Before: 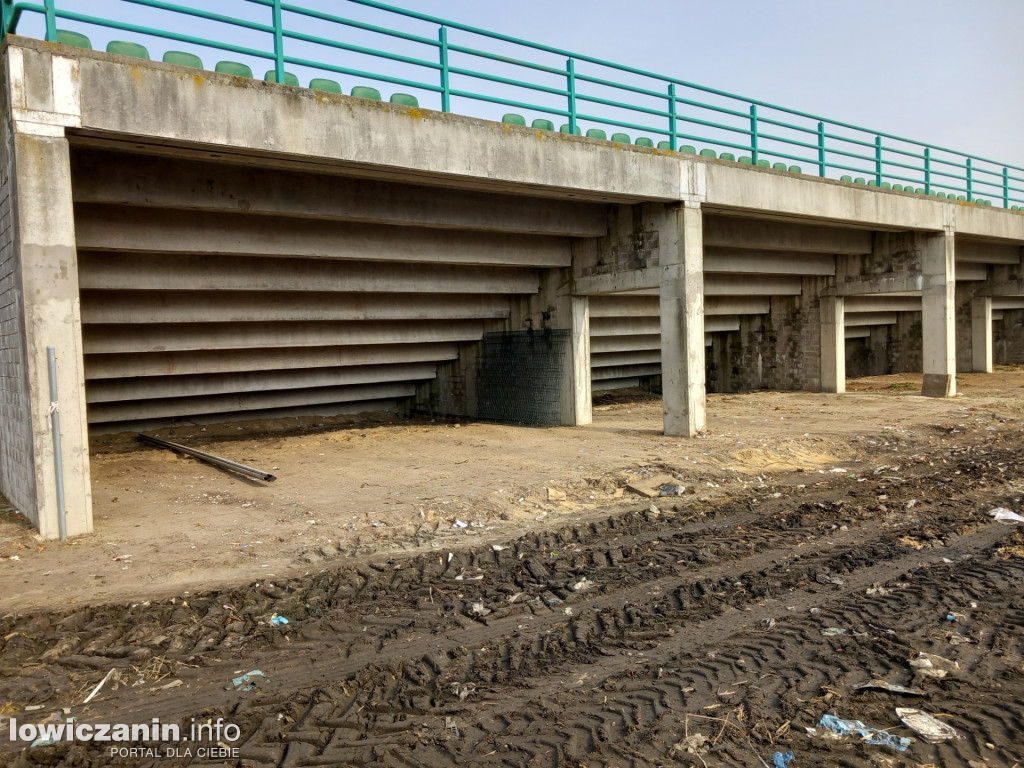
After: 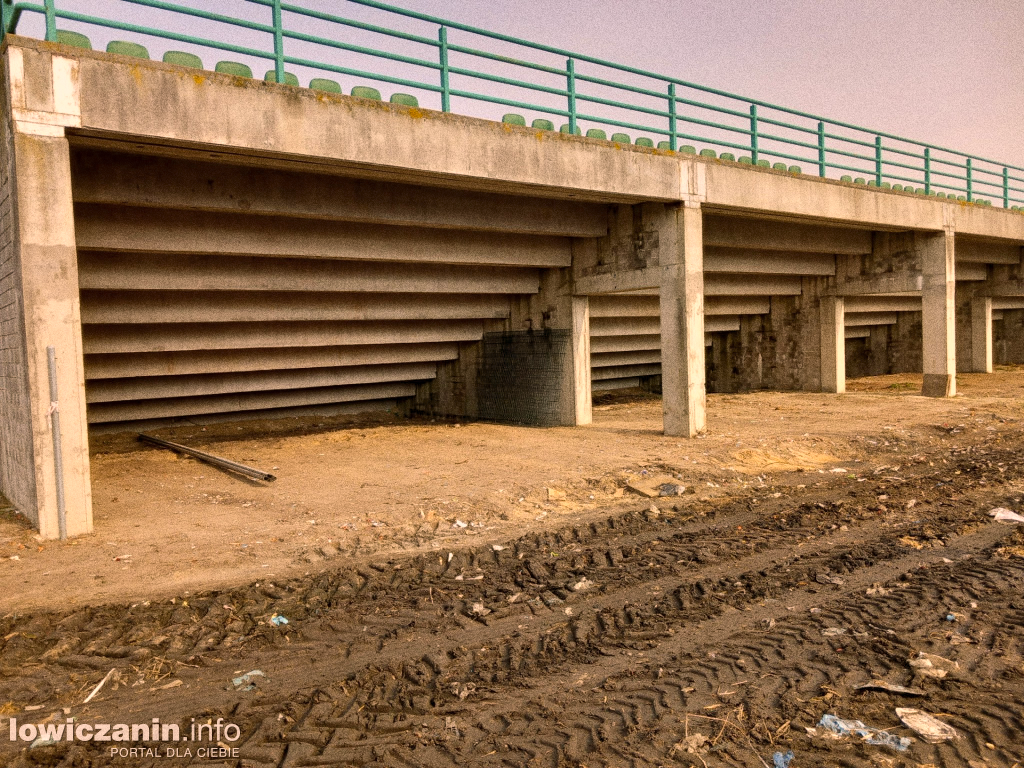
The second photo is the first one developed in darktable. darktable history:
grain: coarseness 11.82 ISO, strength 36.67%, mid-tones bias 74.17%
shadows and highlights: soften with gaussian
contrast brightness saturation: saturation -0.05
color balance rgb: shadows lift › luminance -5%, shadows lift › chroma 1.1%, shadows lift › hue 219°, power › luminance 10%, power › chroma 2.83%, power › hue 60°, highlights gain › chroma 4.52%, highlights gain › hue 33.33°, saturation formula JzAzBz (2021)
